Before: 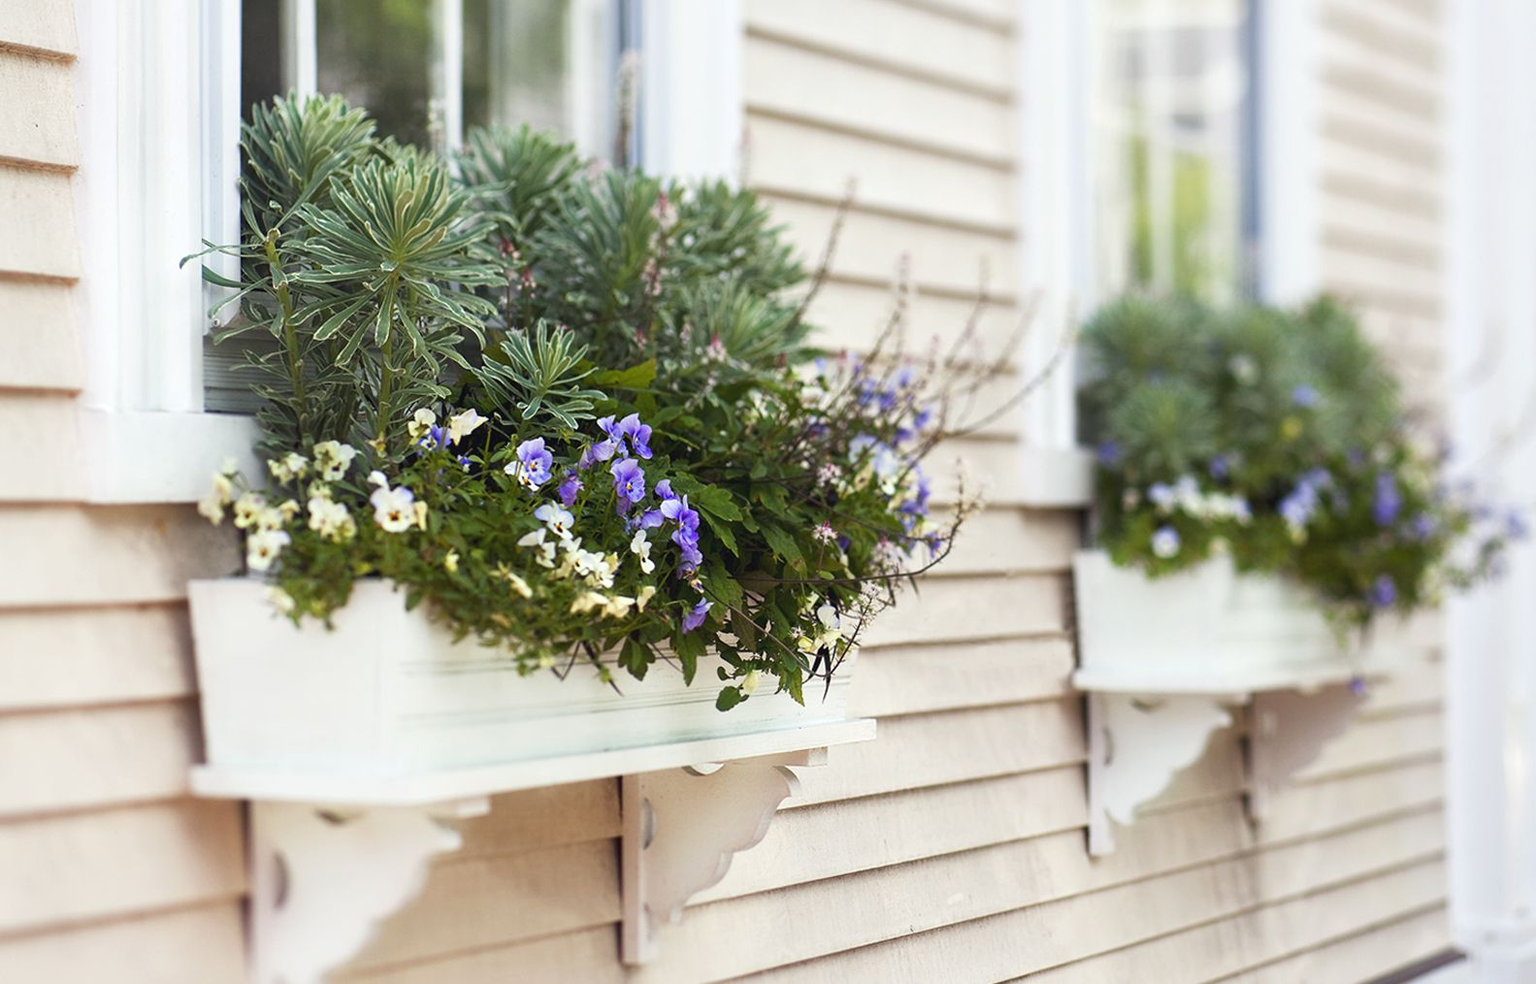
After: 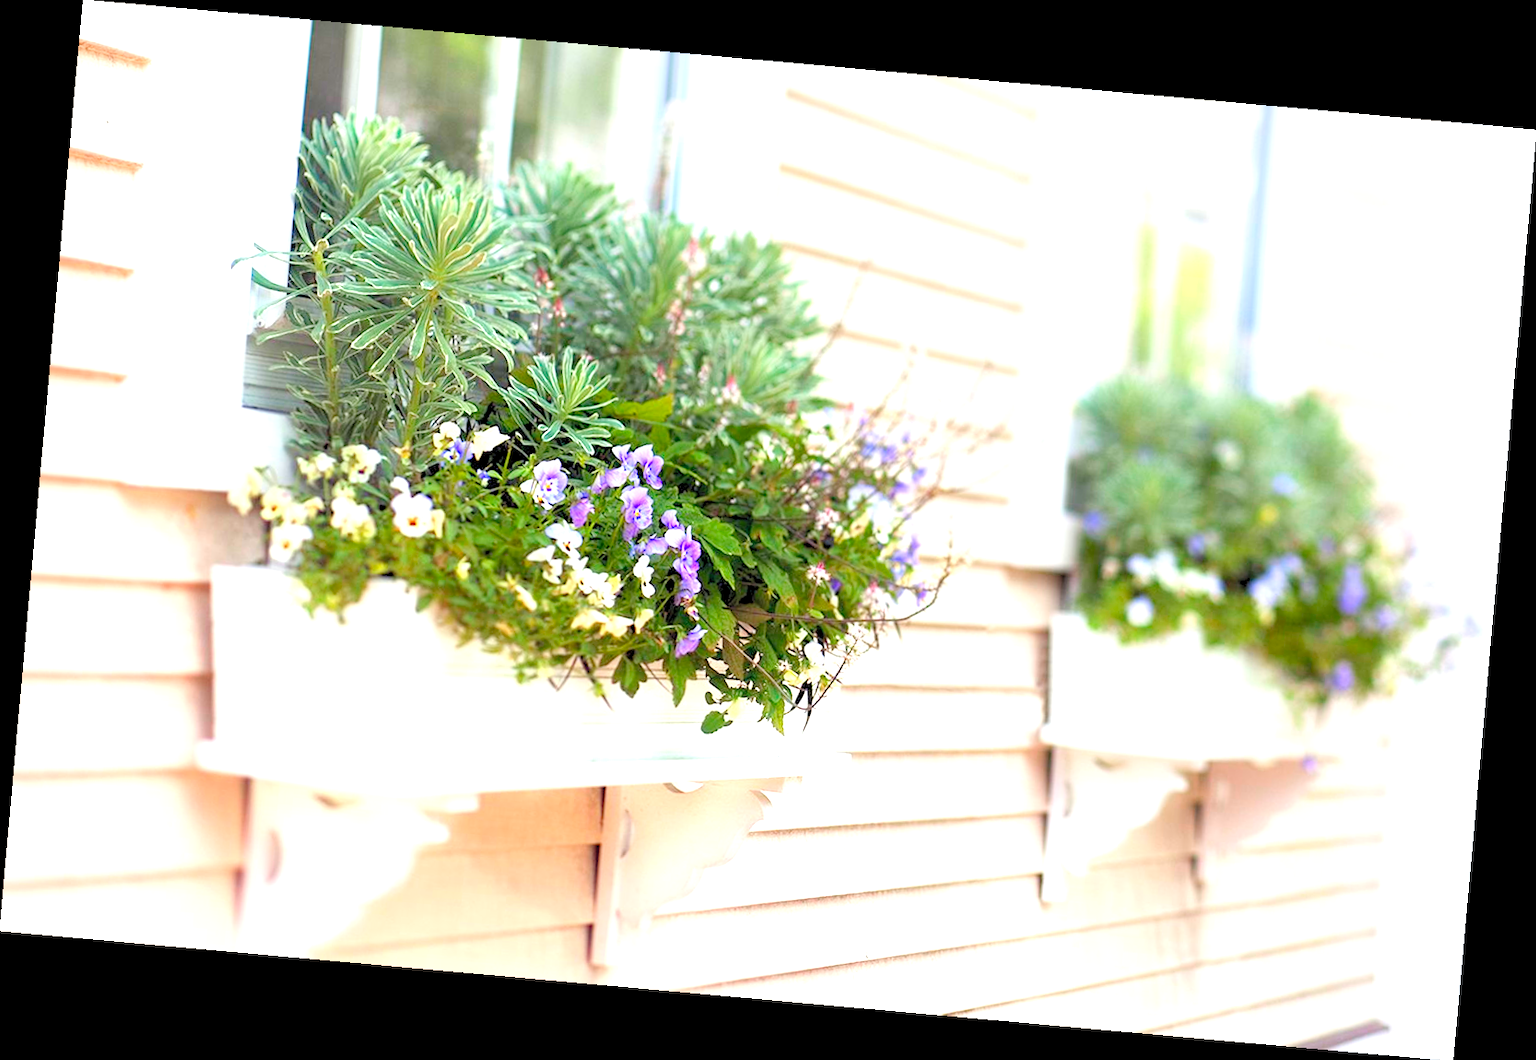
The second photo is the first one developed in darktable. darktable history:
exposure: black level correction 0, exposure 0.9 EV, compensate highlight preservation false
rotate and perspective: rotation 5.12°, automatic cropping off
levels: levels [0.072, 0.414, 0.976]
white balance: red 1, blue 1
